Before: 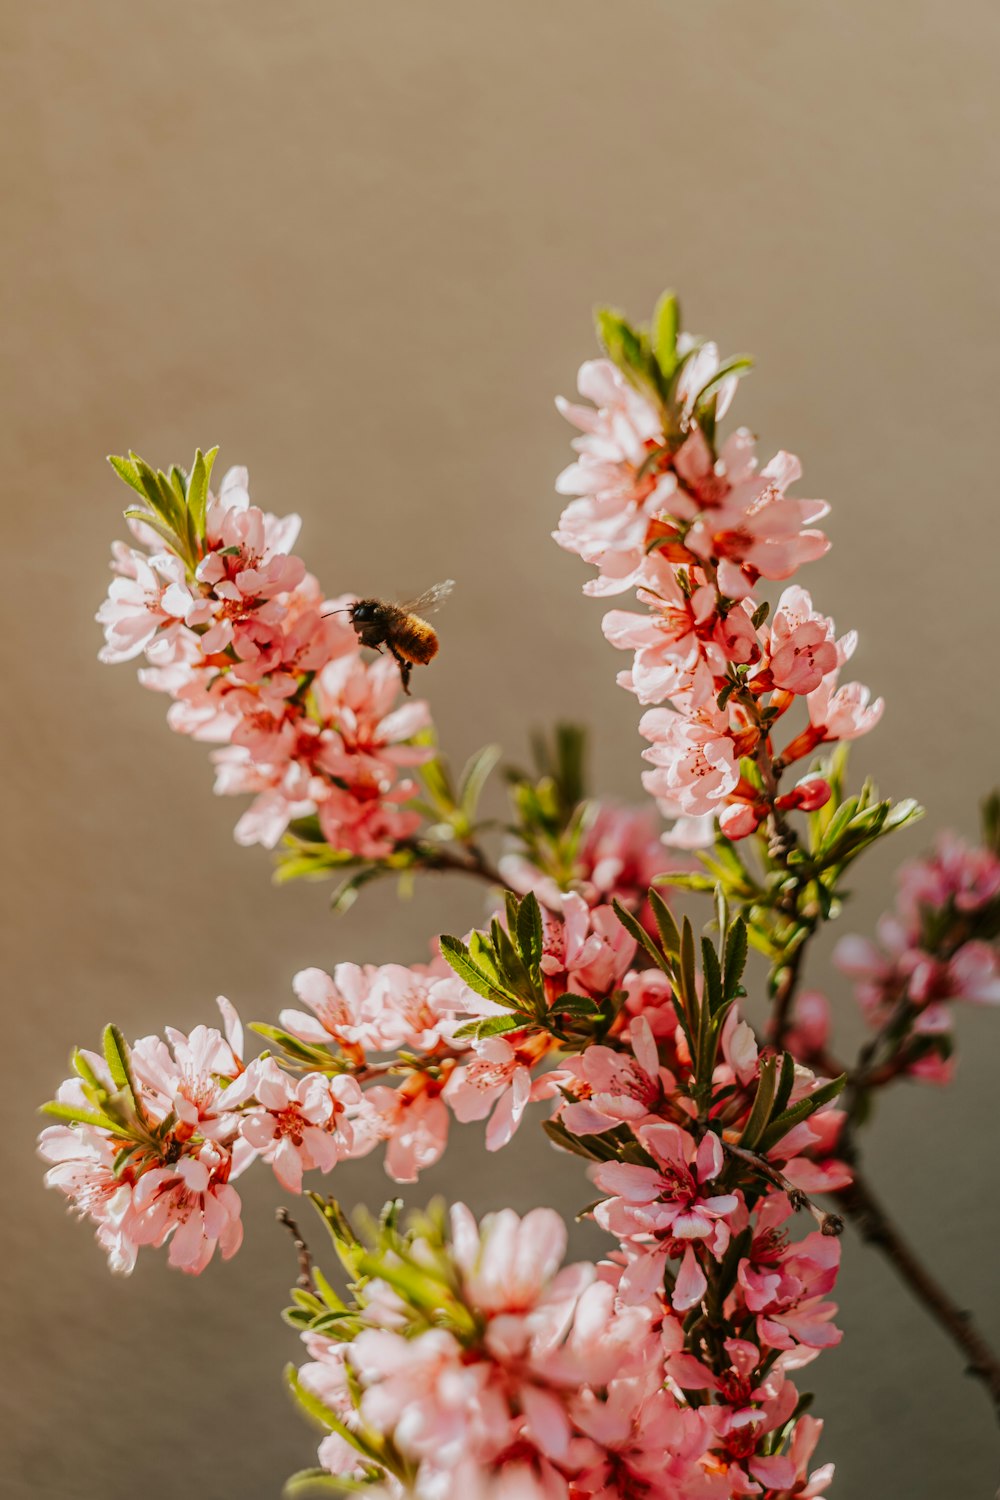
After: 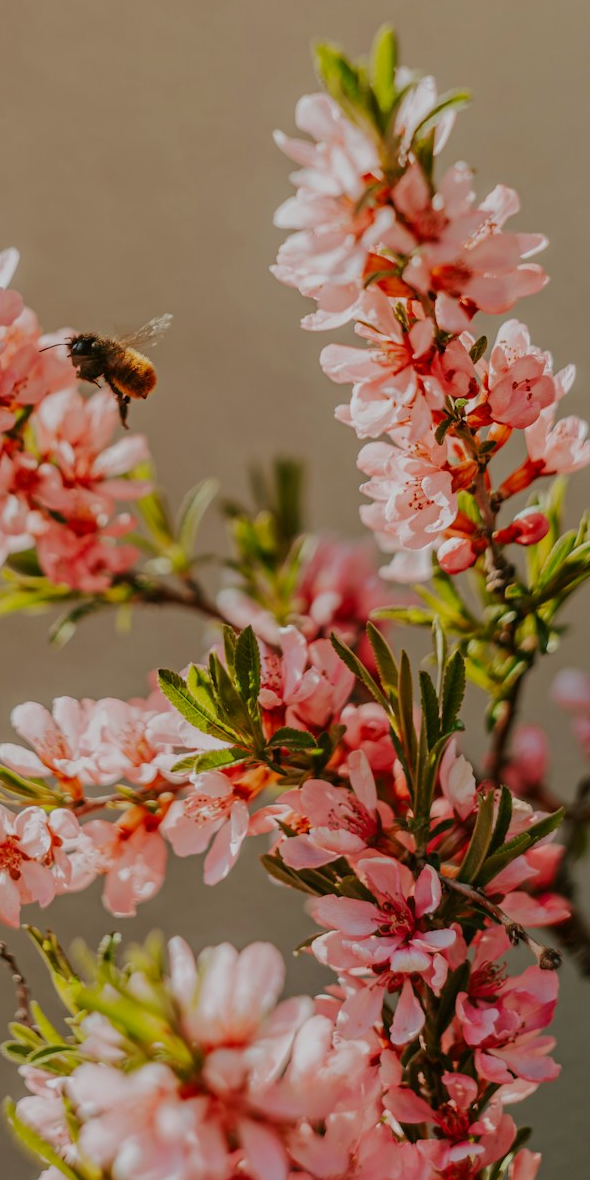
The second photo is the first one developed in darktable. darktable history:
crop and rotate: left 28.256%, top 17.734%, right 12.656%, bottom 3.573%
exposure: compensate exposure bias true, compensate highlight preservation false
tone equalizer: -8 EV 0.25 EV, -7 EV 0.417 EV, -6 EV 0.417 EV, -5 EV 0.25 EV, -3 EV -0.25 EV, -2 EV -0.417 EV, -1 EV -0.417 EV, +0 EV -0.25 EV, edges refinement/feathering 500, mask exposure compensation -1.57 EV, preserve details guided filter
